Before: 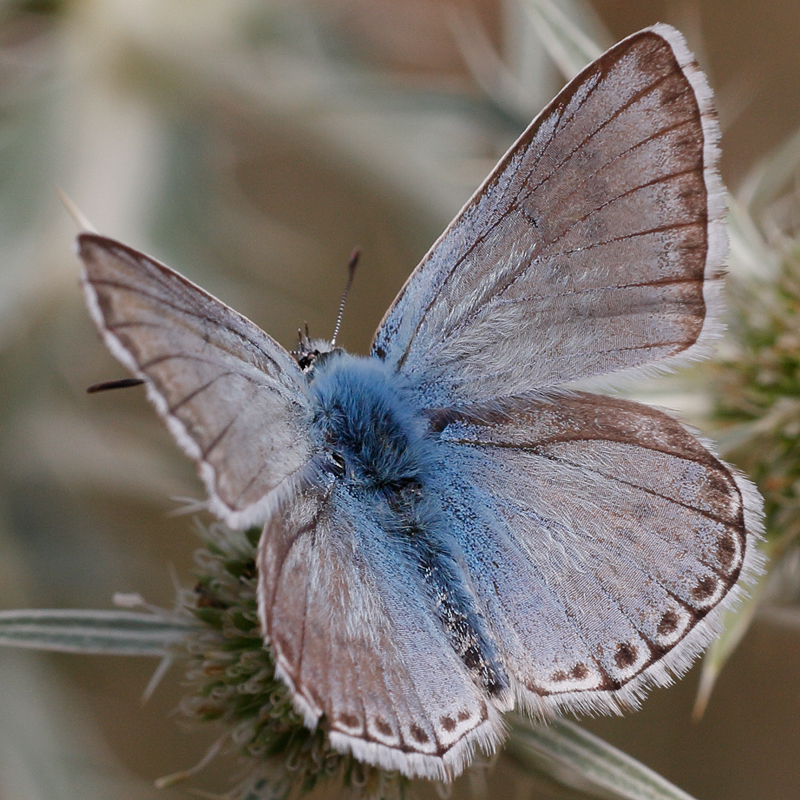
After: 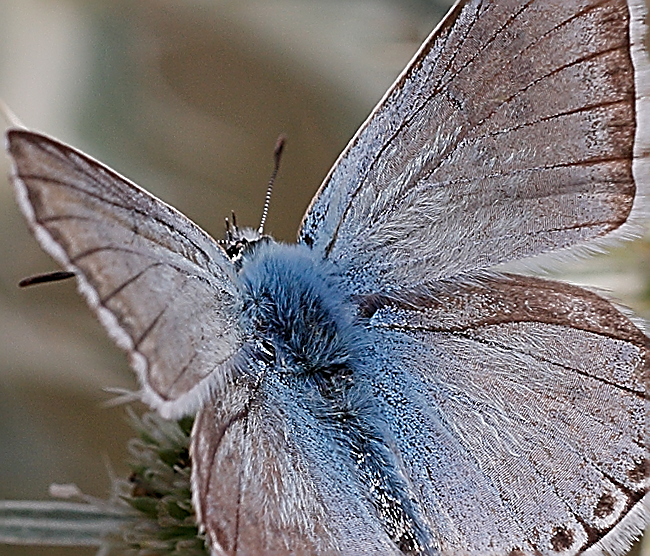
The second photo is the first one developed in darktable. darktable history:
crop: left 7.856%, top 11.836%, right 10.12%, bottom 15.387%
rotate and perspective: rotation -1.32°, lens shift (horizontal) -0.031, crop left 0.015, crop right 0.985, crop top 0.047, crop bottom 0.982
sharpen: amount 1.861
